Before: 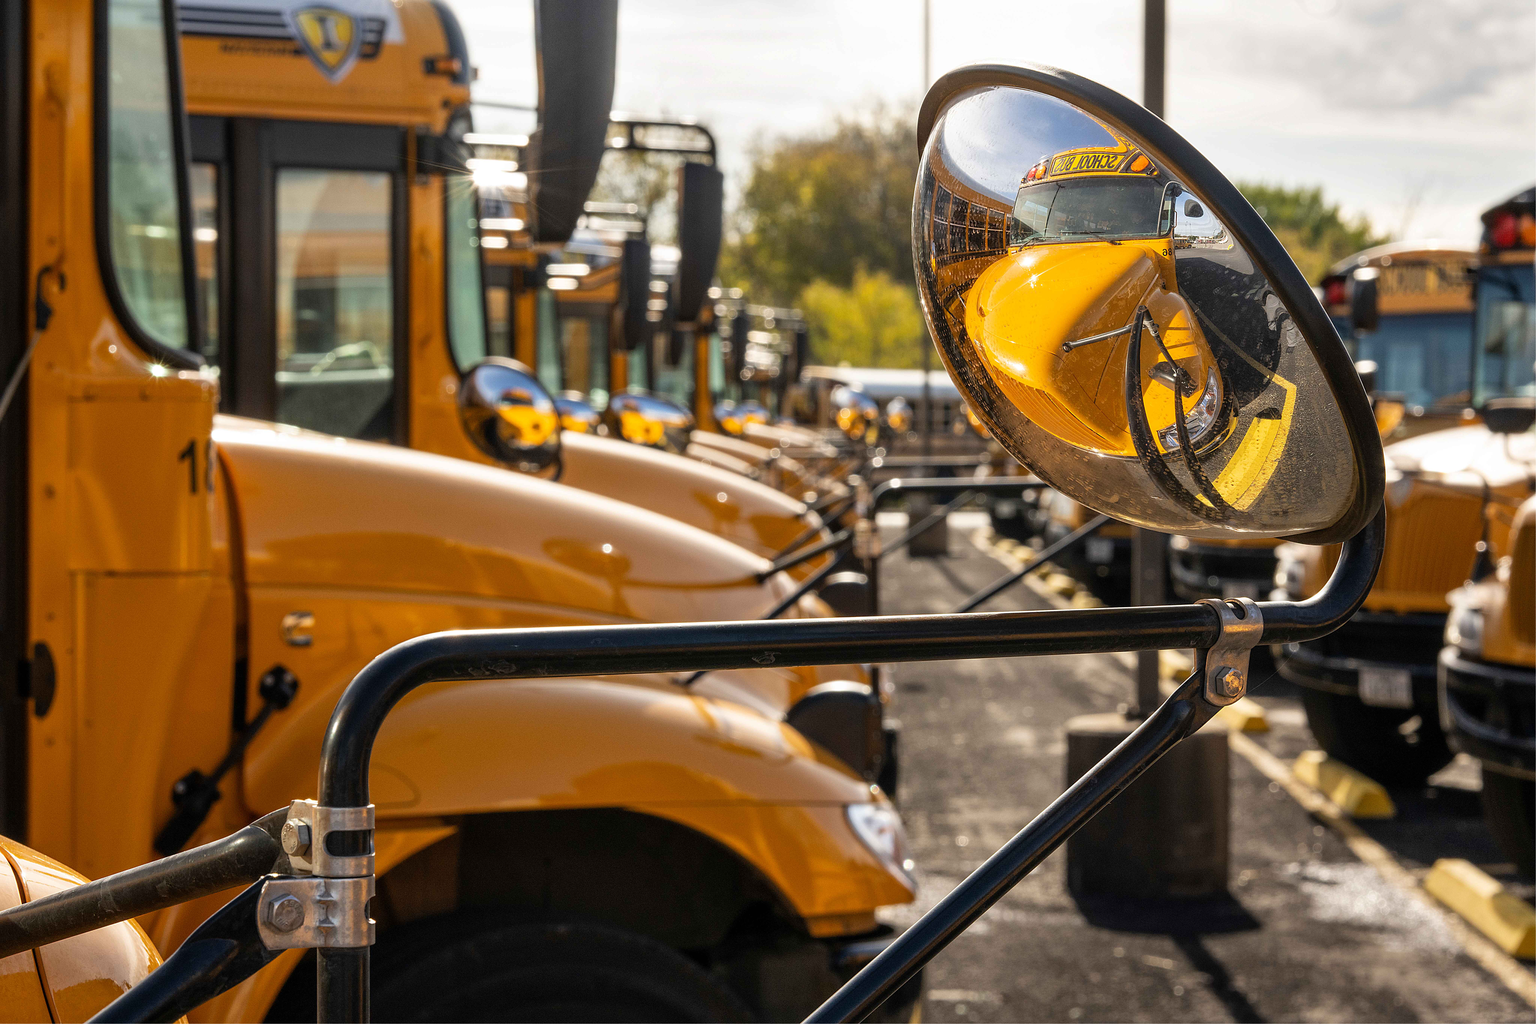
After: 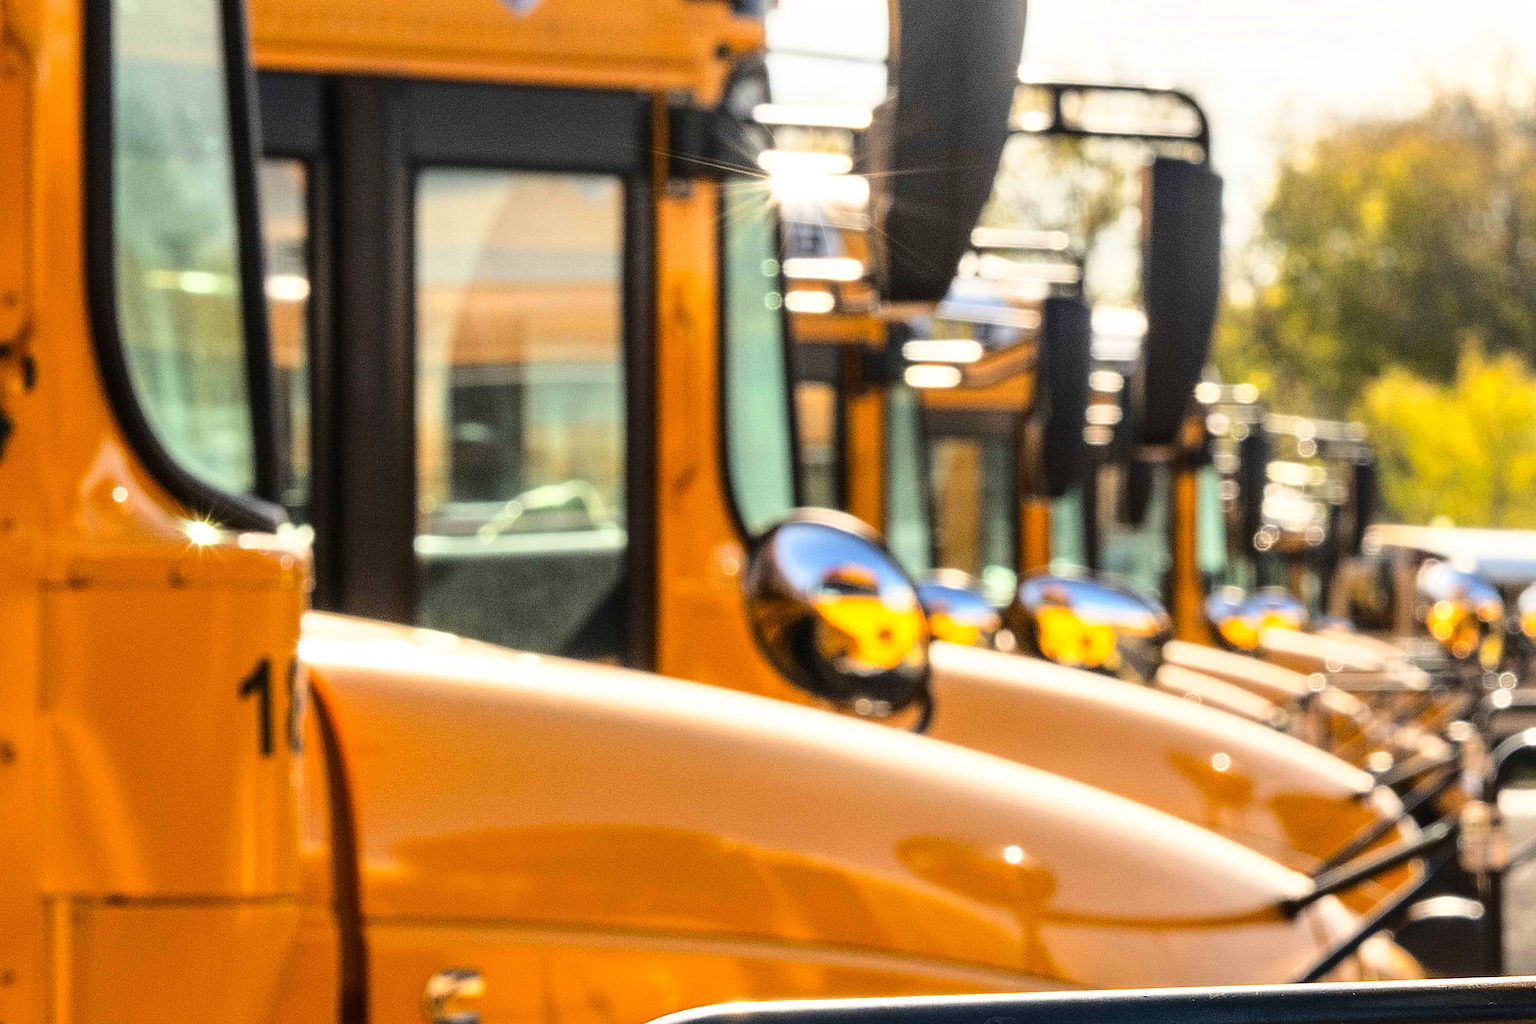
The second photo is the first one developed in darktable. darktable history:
crop and rotate: left 3.035%, top 7.379%, right 41.601%, bottom 37.25%
base curve: curves: ch0 [(0, 0) (0.028, 0.03) (0.121, 0.232) (0.46, 0.748) (0.859, 0.968) (1, 1)], preserve colors average RGB
color correction: highlights b* -0.017, saturation 1.11
sharpen: amount 0.216
